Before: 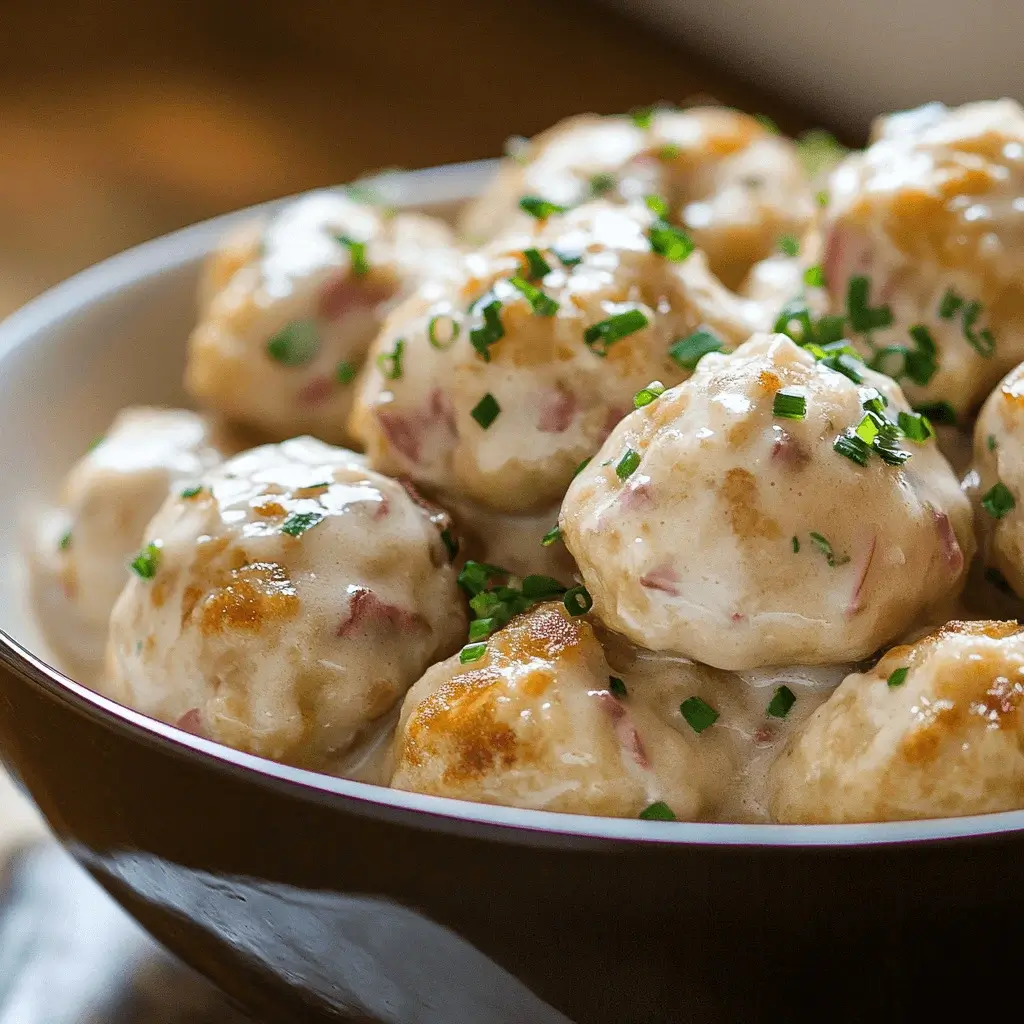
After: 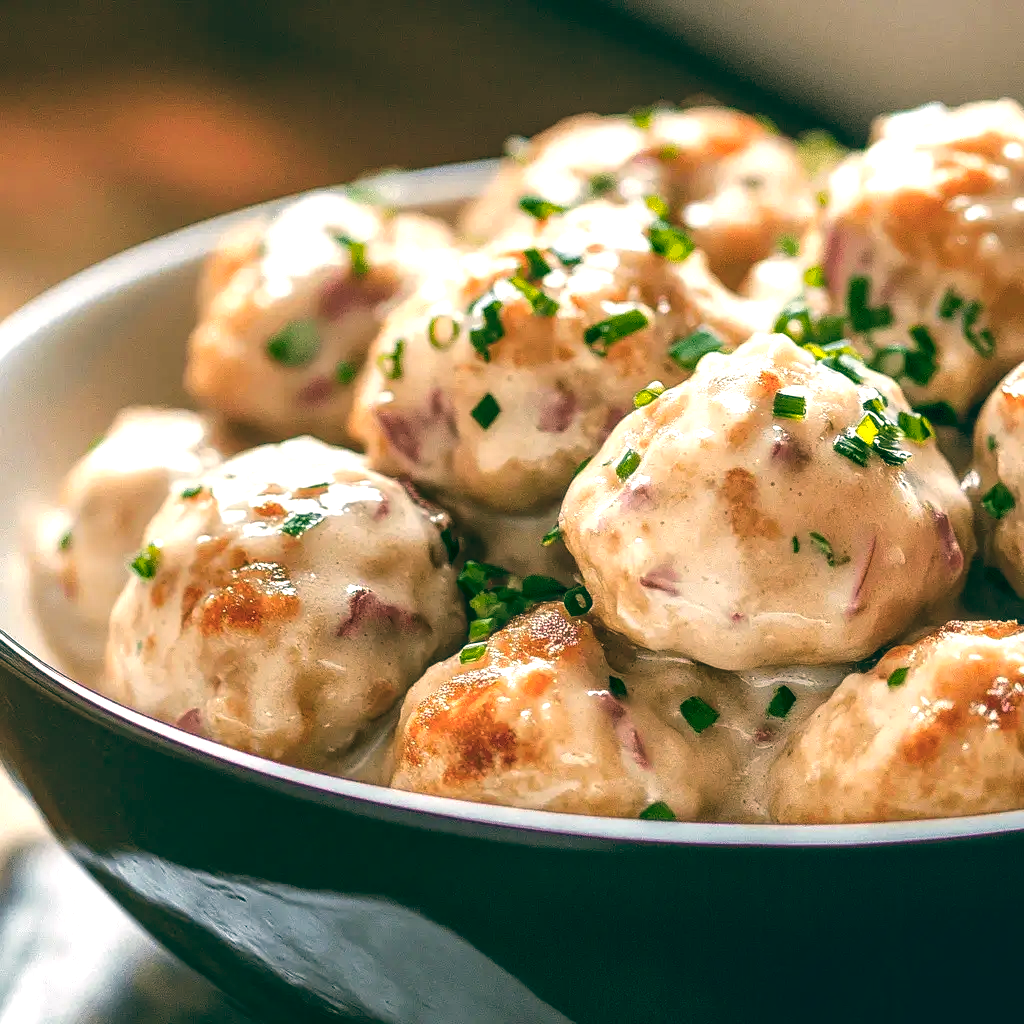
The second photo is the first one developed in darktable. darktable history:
local contrast: detail 130%
color zones: curves: ch1 [(0.239, 0.552) (0.75, 0.5)]; ch2 [(0.25, 0.462) (0.749, 0.457)], mix 25.94%
color balance: lift [1.005, 0.99, 1.007, 1.01], gamma [1, 0.979, 1.011, 1.021], gain [0.923, 1.098, 1.025, 0.902], input saturation 90.45%, contrast 7.73%, output saturation 105.91%
exposure: black level correction 0.001, exposure 0.5 EV, compensate exposure bias true, compensate highlight preservation false
